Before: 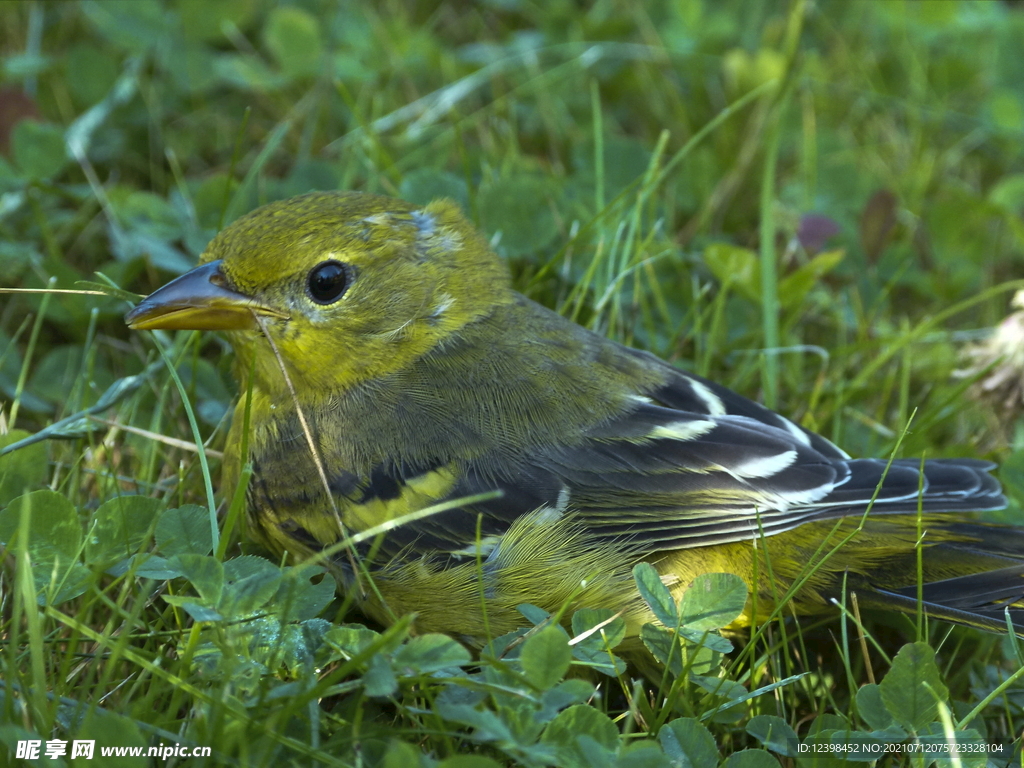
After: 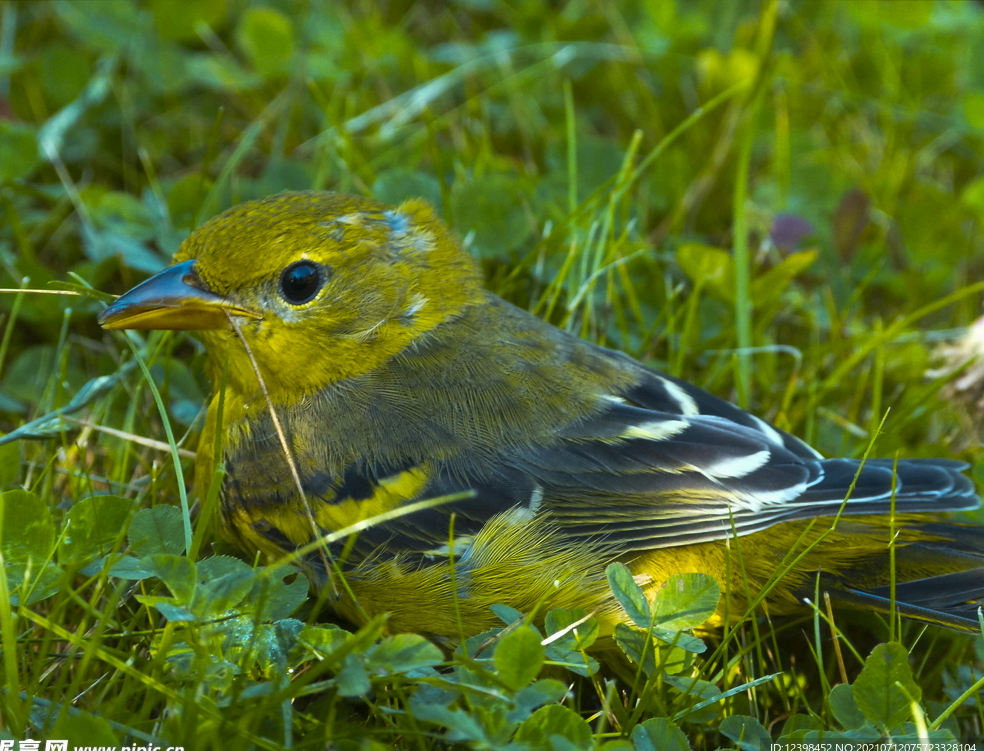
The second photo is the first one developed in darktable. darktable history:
tone curve: curves: ch0 [(0, 0) (0.08, 0.069) (0.4, 0.391) (0.6, 0.609) (0.92, 0.93) (1, 1)], preserve colors none
color balance rgb: perceptual saturation grading › global saturation 31.227%, hue shift -8.09°
haze removal: strength -0.052, compatibility mode true, adaptive false
crop and rotate: left 2.649%, right 1.18%, bottom 2.204%
